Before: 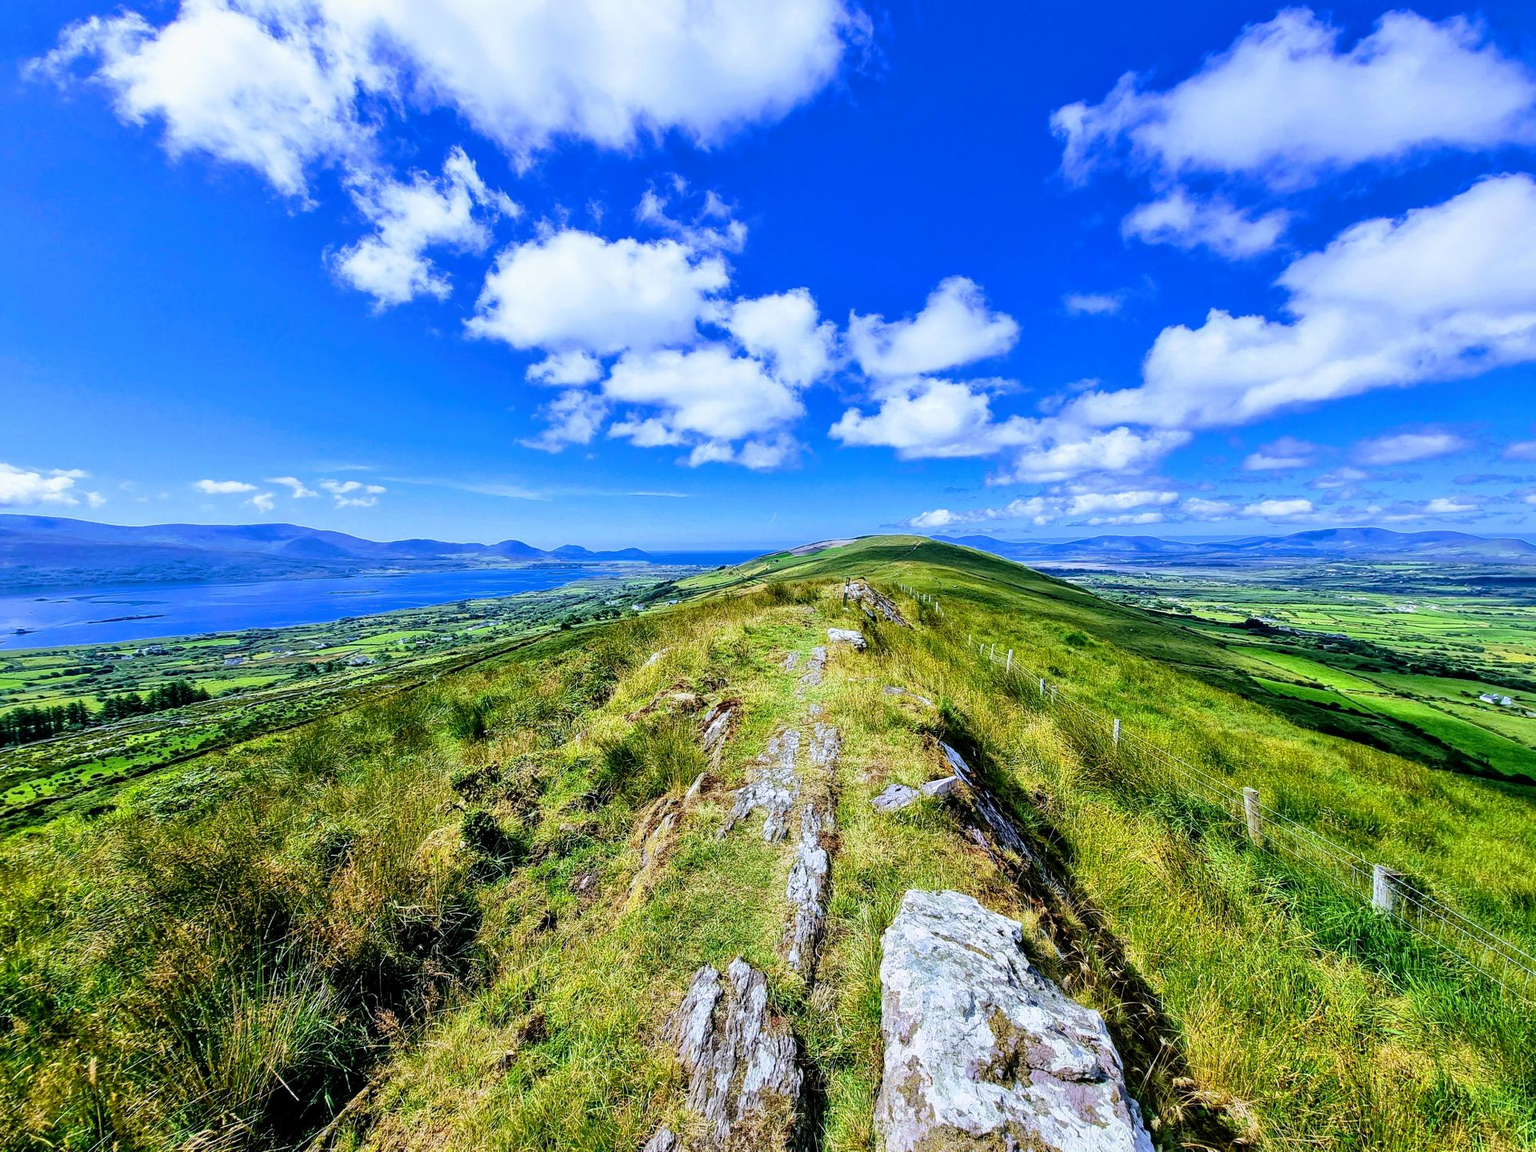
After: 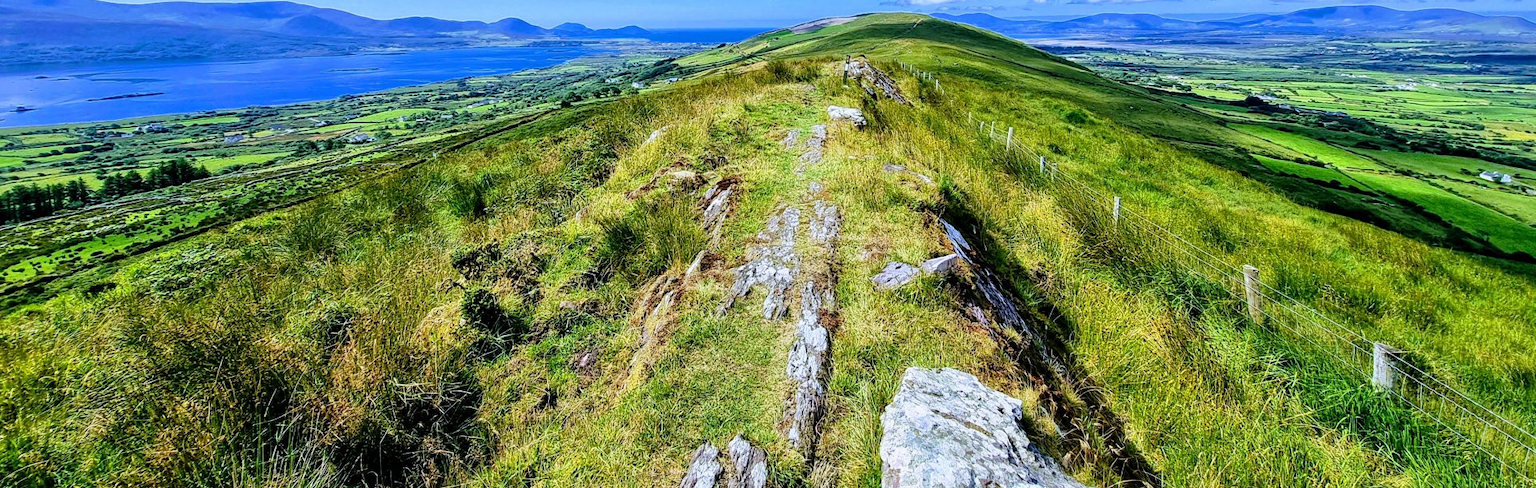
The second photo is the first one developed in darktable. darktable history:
crop: top 45.382%, bottom 12.144%
